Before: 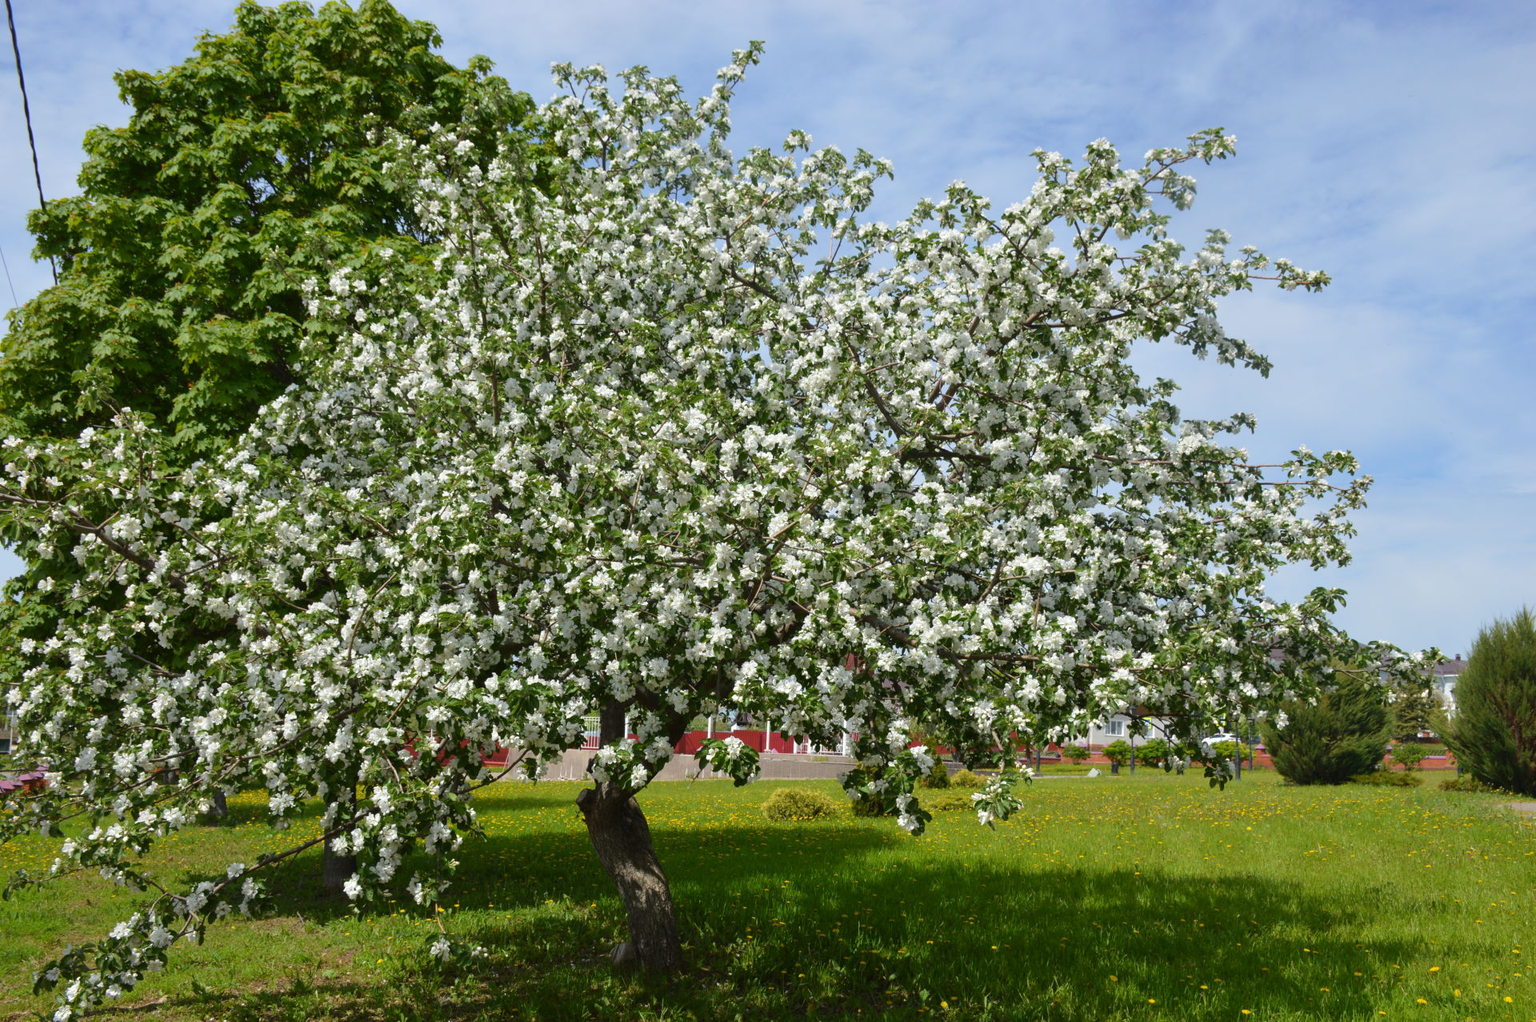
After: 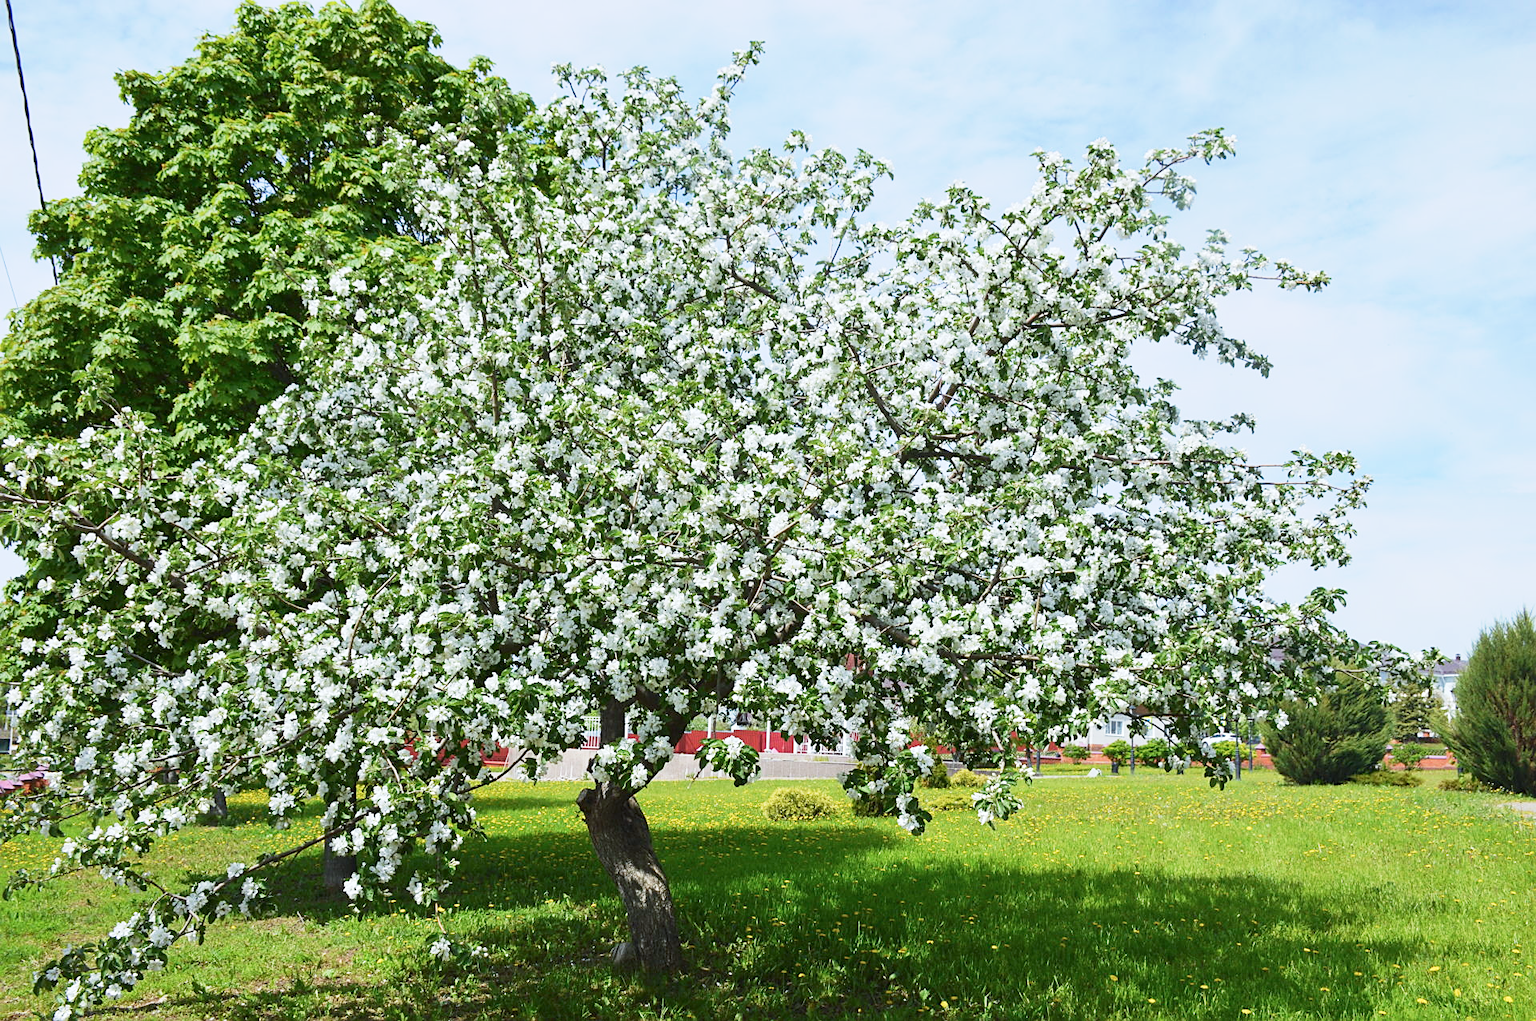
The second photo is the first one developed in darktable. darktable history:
sharpen: on, module defaults
color calibration: x 0.367, y 0.375, temperature 4377.24 K
contrast brightness saturation: contrast 0.072
exposure: black level correction 0, exposure 0.499 EV, compensate highlight preservation false
base curve: curves: ch0 [(0, 0) (0.088, 0.125) (0.176, 0.251) (0.354, 0.501) (0.613, 0.749) (1, 0.877)], preserve colors none
